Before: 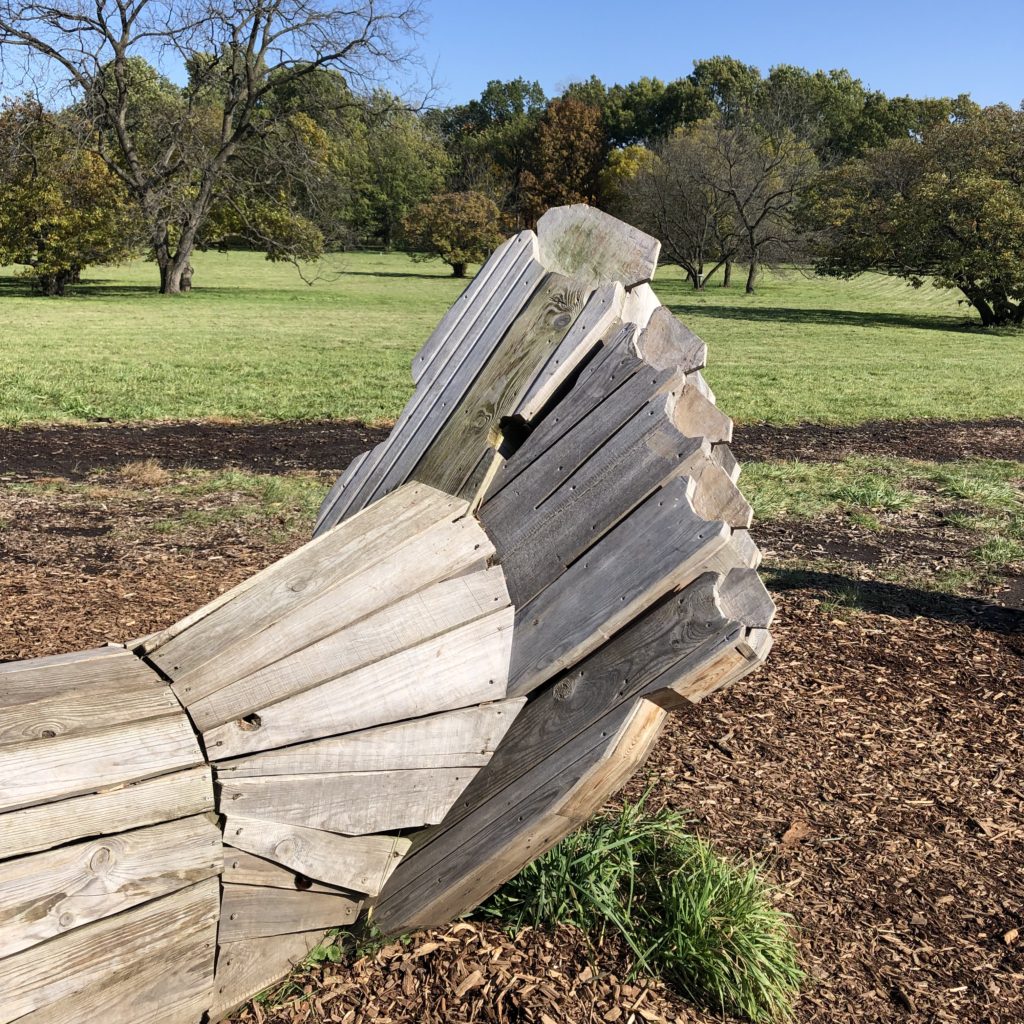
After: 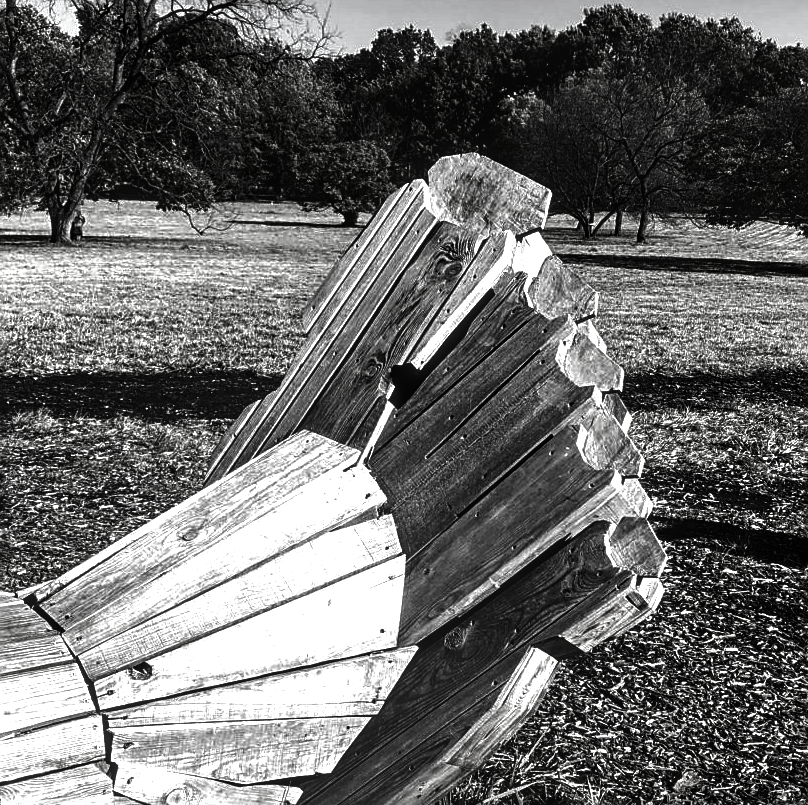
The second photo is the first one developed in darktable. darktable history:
contrast brightness saturation: contrast 0.015, brightness -0.996, saturation -0.983
sharpen: on, module defaults
exposure: black level correction 0, exposure 0.703 EV, compensate exposure bias true, compensate highlight preservation false
crop and rotate: left 10.732%, top 5.012%, right 10.327%, bottom 16.314%
local contrast: on, module defaults
